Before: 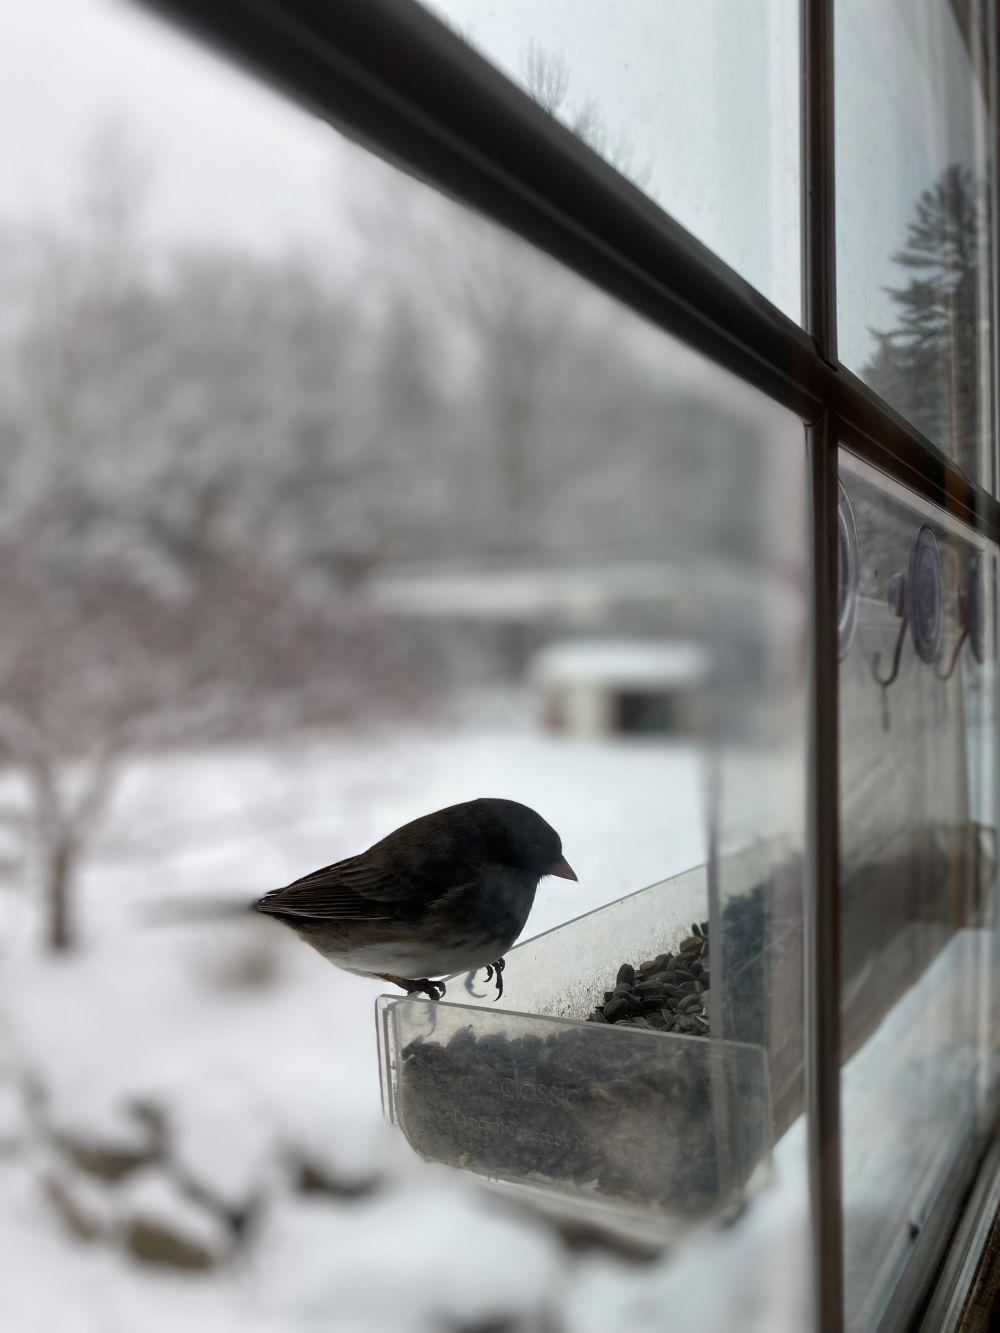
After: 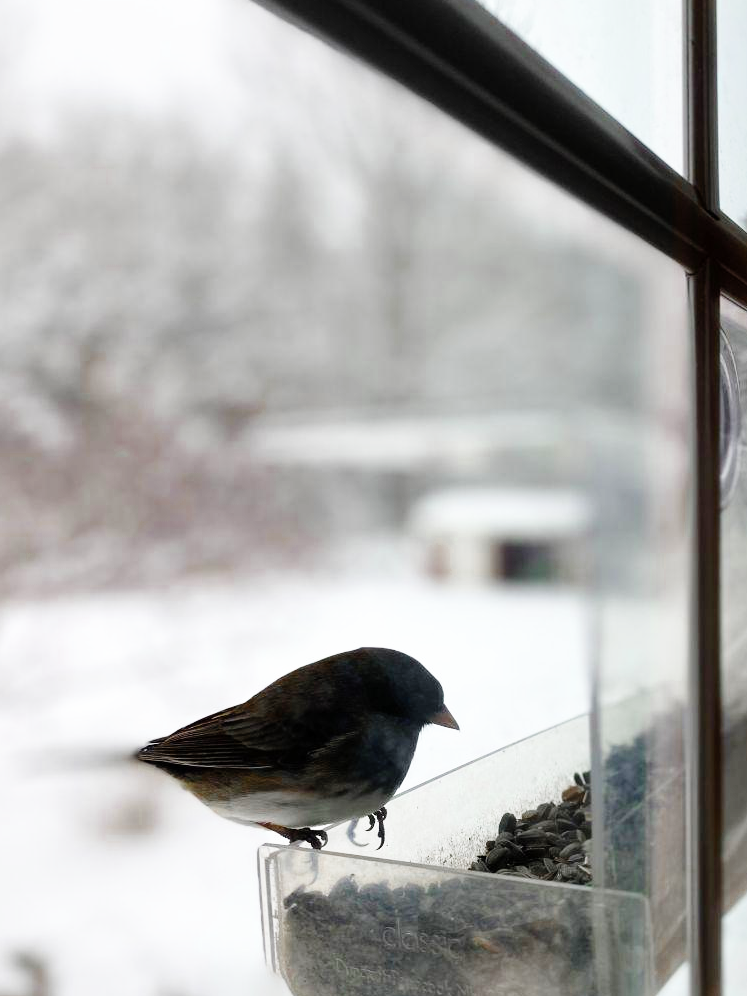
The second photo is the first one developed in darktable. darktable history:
color zones: curves: ch0 [(0.11, 0.396) (0.195, 0.36) (0.25, 0.5) (0.303, 0.412) (0.357, 0.544) (0.75, 0.5) (0.967, 0.328)]; ch1 [(0, 0.468) (0.112, 0.512) (0.202, 0.6) (0.25, 0.5) (0.307, 0.352) (0.357, 0.544) (0.75, 0.5) (0.963, 0.524)]
crop and rotate: left 11.831%, top 11.346%, right 13.429%, bottom 13.899%
base curve: curves: ch0 [(0, 0) (0.008, 0.007) (0.022, 0.029) (0.048, 0.089) (0.092, 0.197) (0.191, 0.399) (0.275, 0.534) (0.357, 0.65) (0.477, 0.78) (0.542, 0.833) (0.799, 0.973) (1, 1)], preserve colors none
